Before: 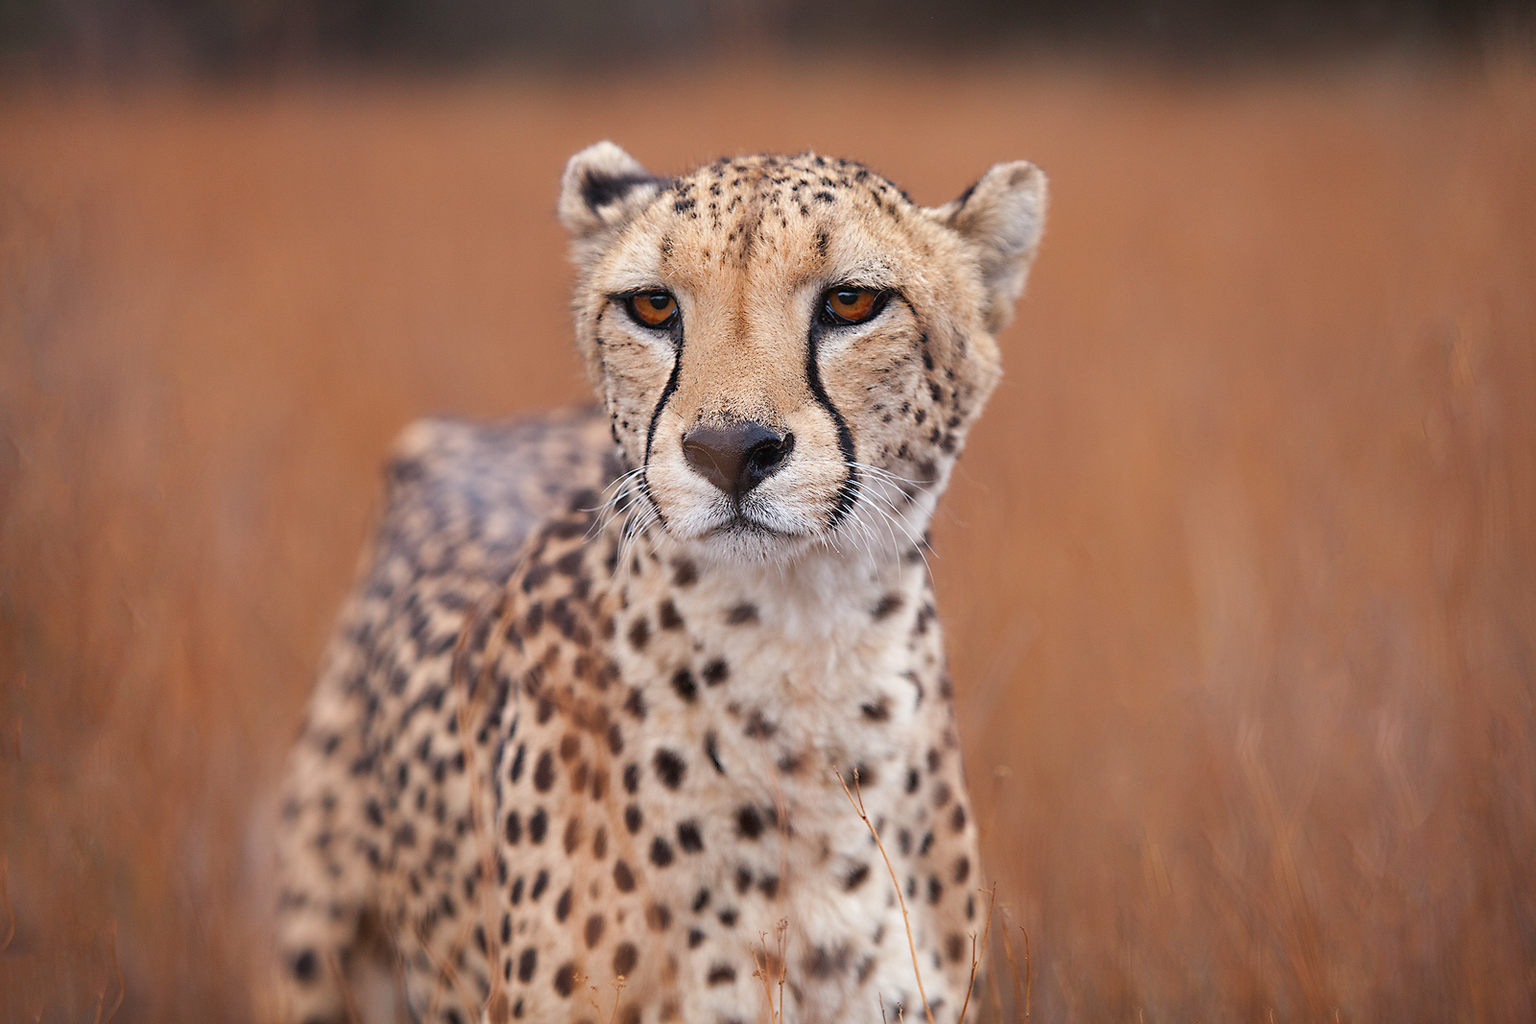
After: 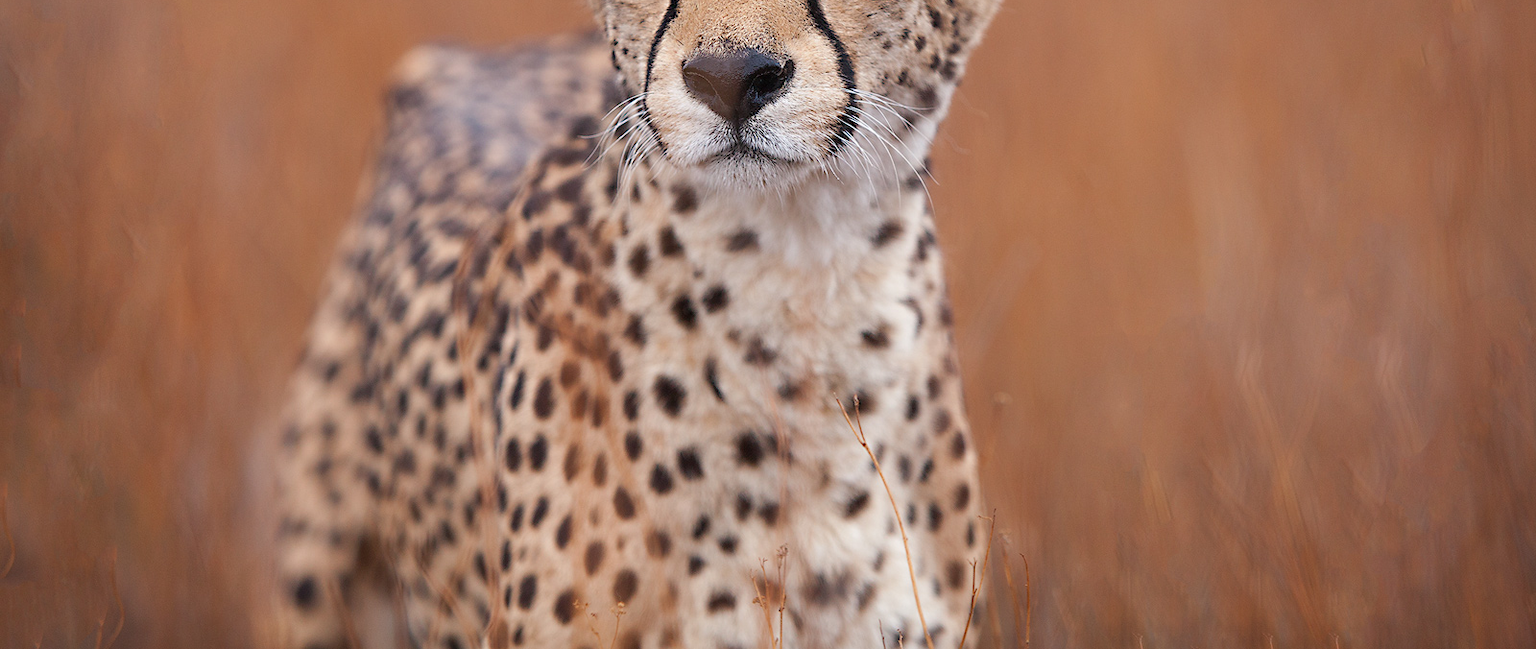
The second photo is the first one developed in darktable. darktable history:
crop and rotate: top 36.521%
